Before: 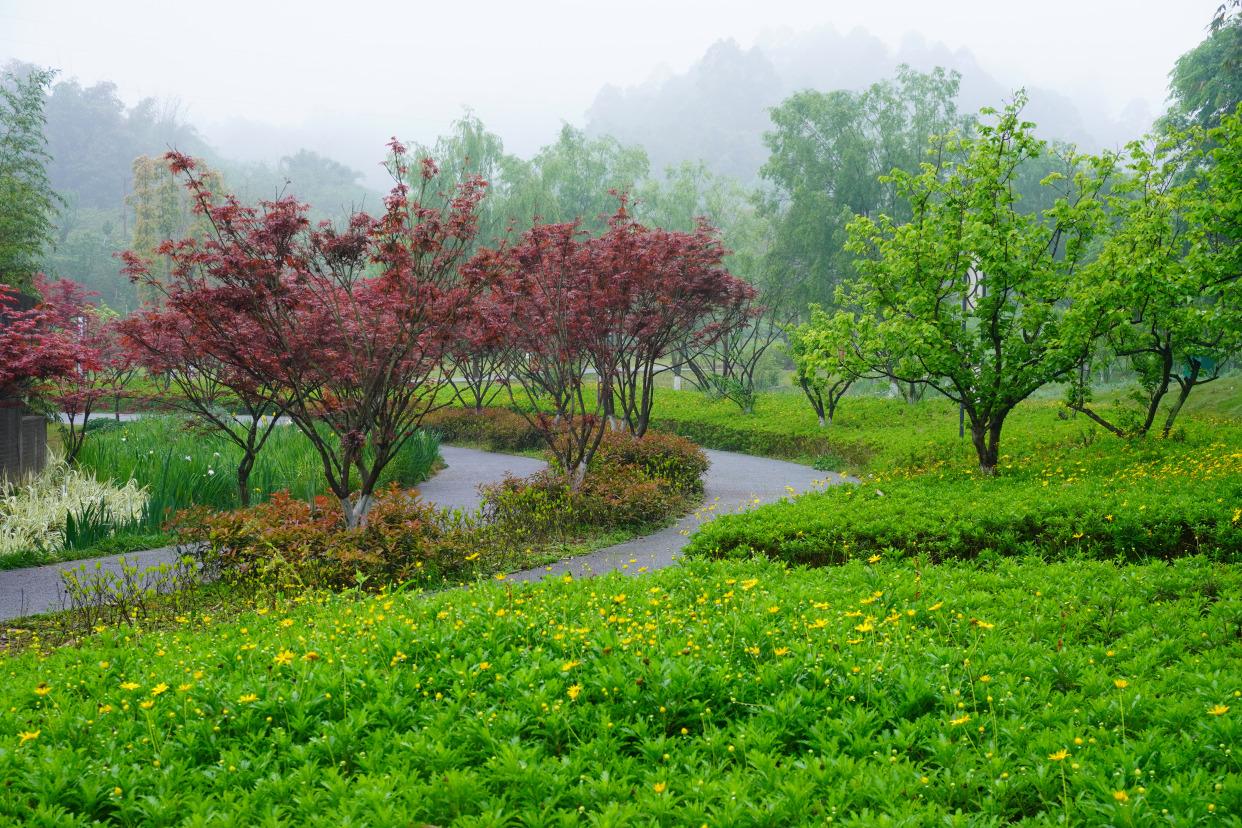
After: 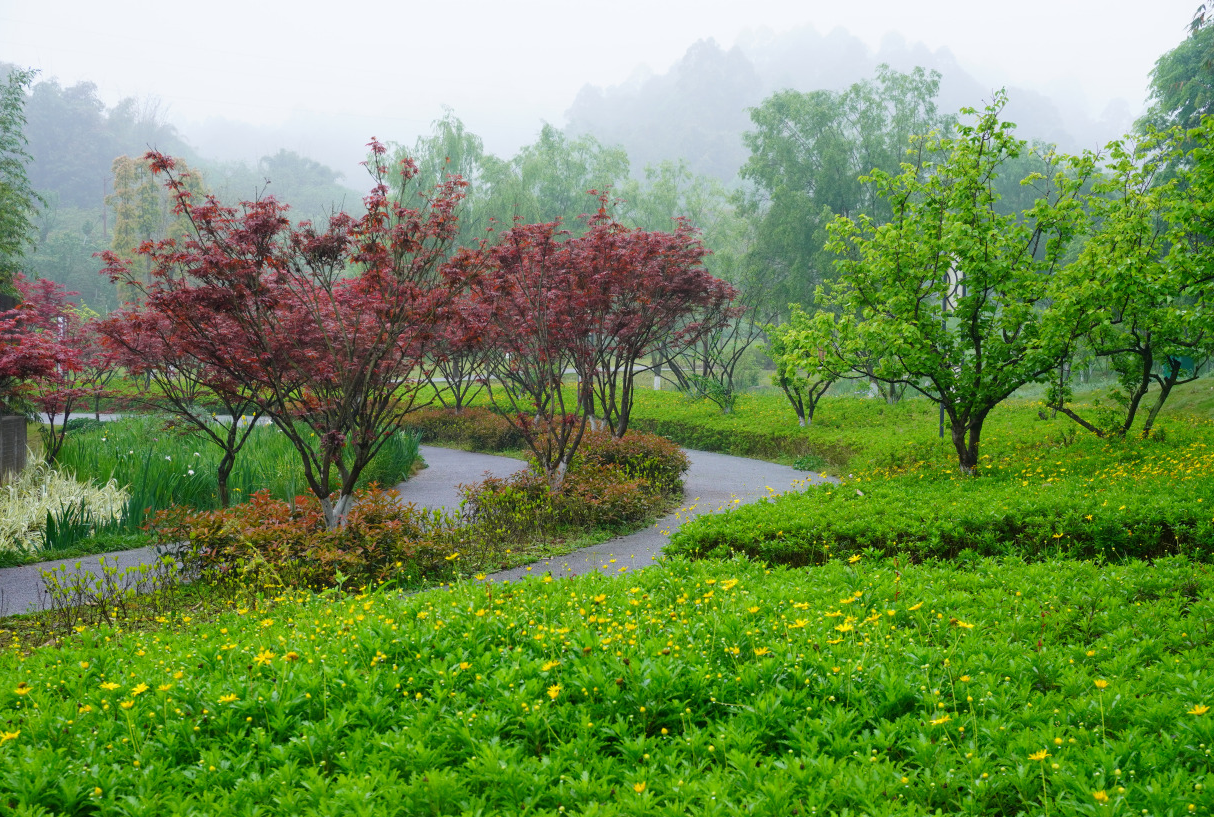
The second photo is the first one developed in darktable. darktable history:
crop and rotate: left 1.653%, right 0.582%, bottom 1.319%
